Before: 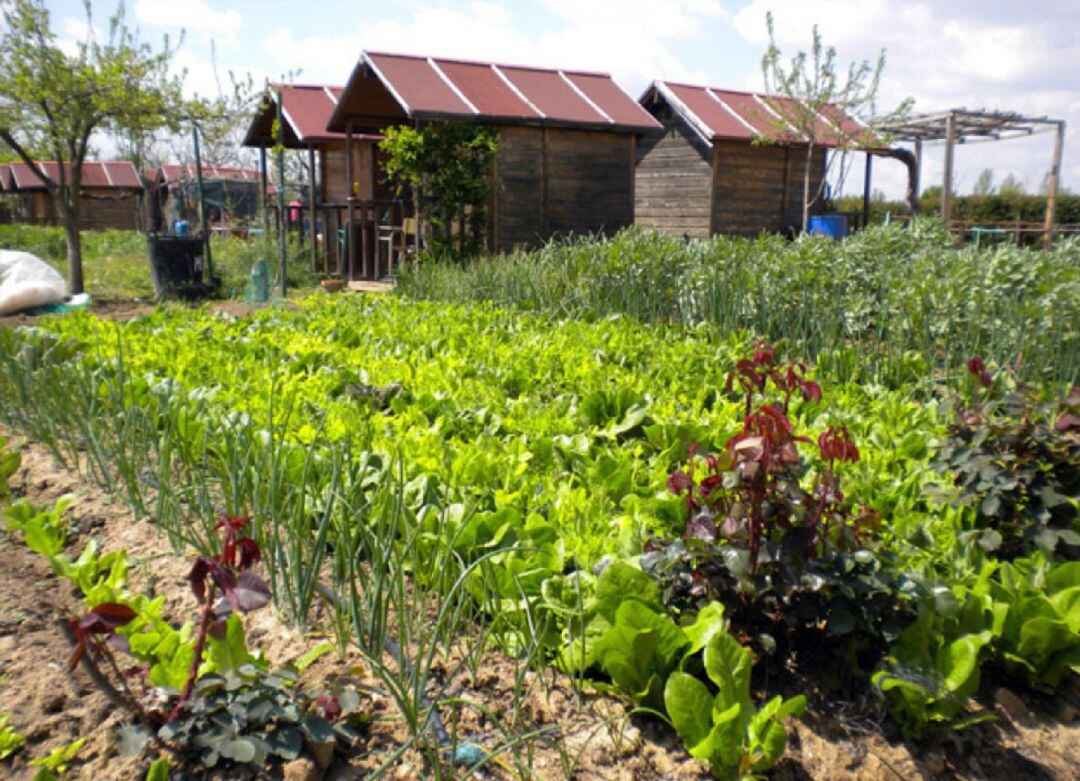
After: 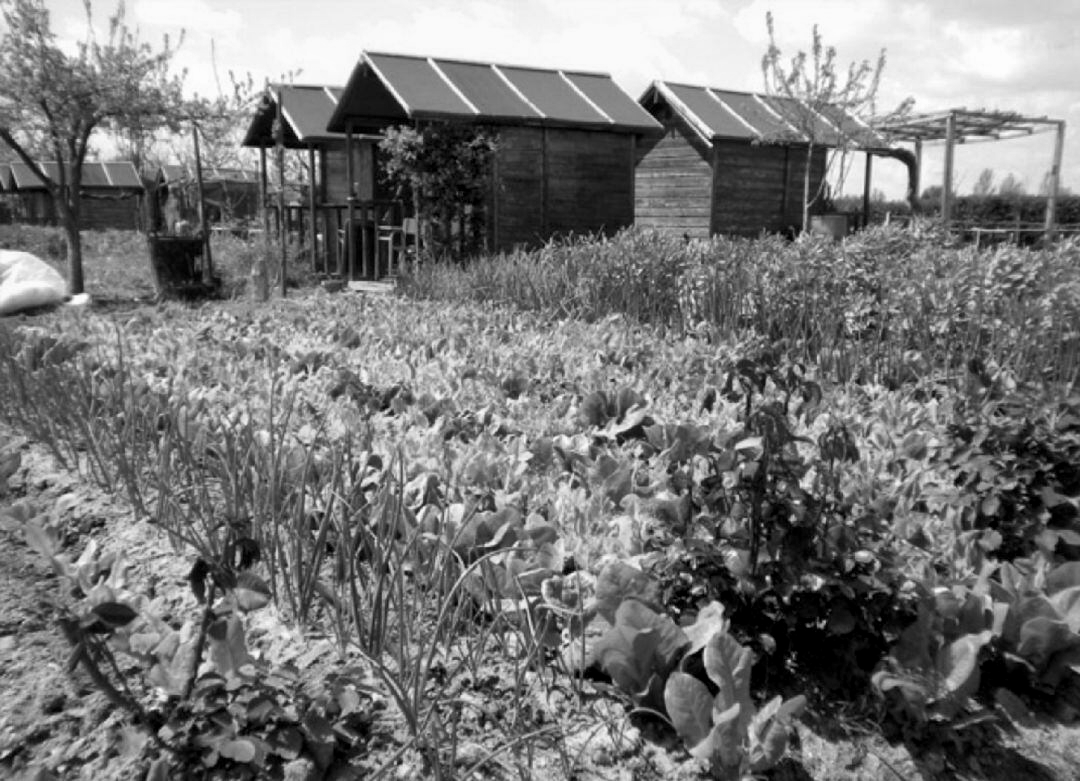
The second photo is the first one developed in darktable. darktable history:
local contrast: mode bilateral grid, contrast 19, coarseness 50, detail 132%, midtone range 0.2
color calibration: output gray [0.267, 0.423, 0.261, 0], illuminant Planckian (black body), adaptation linear Bradford (ICC v4), x 0.364, y 0.367, temperature 4407.5 K
